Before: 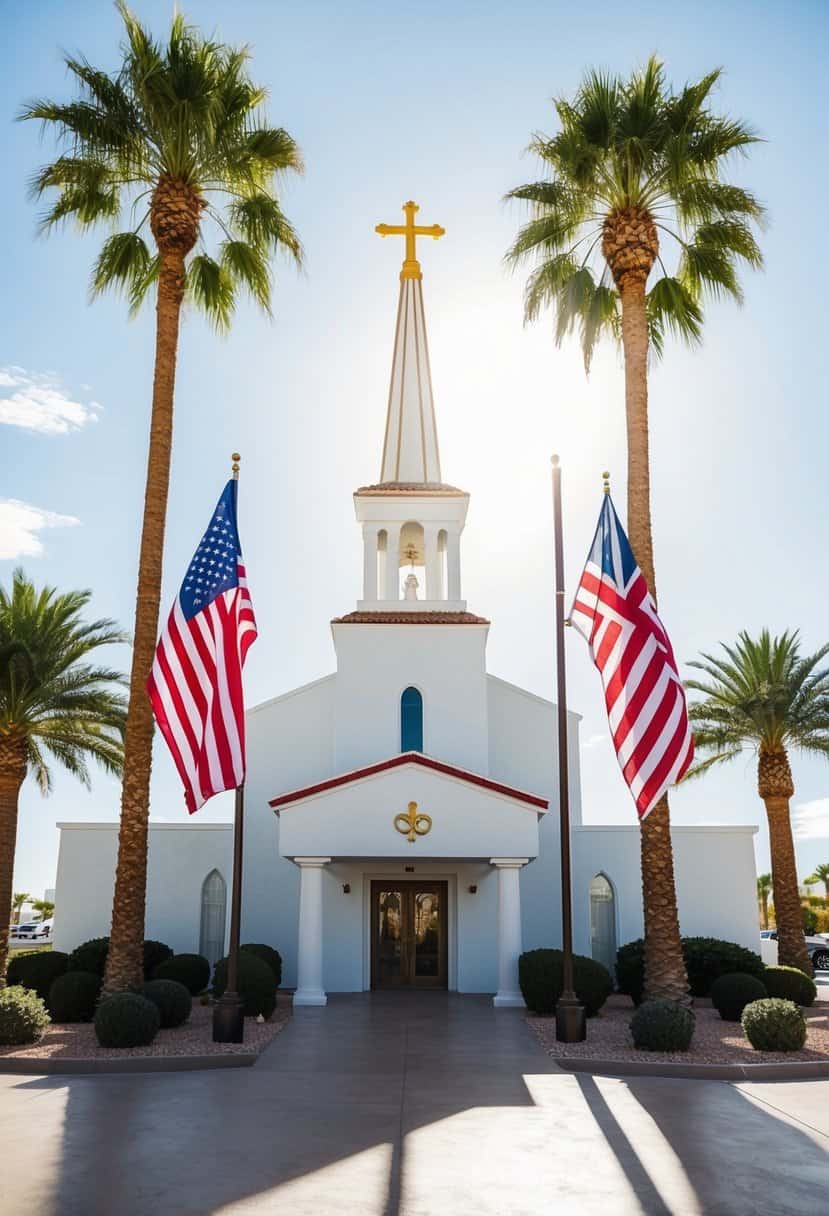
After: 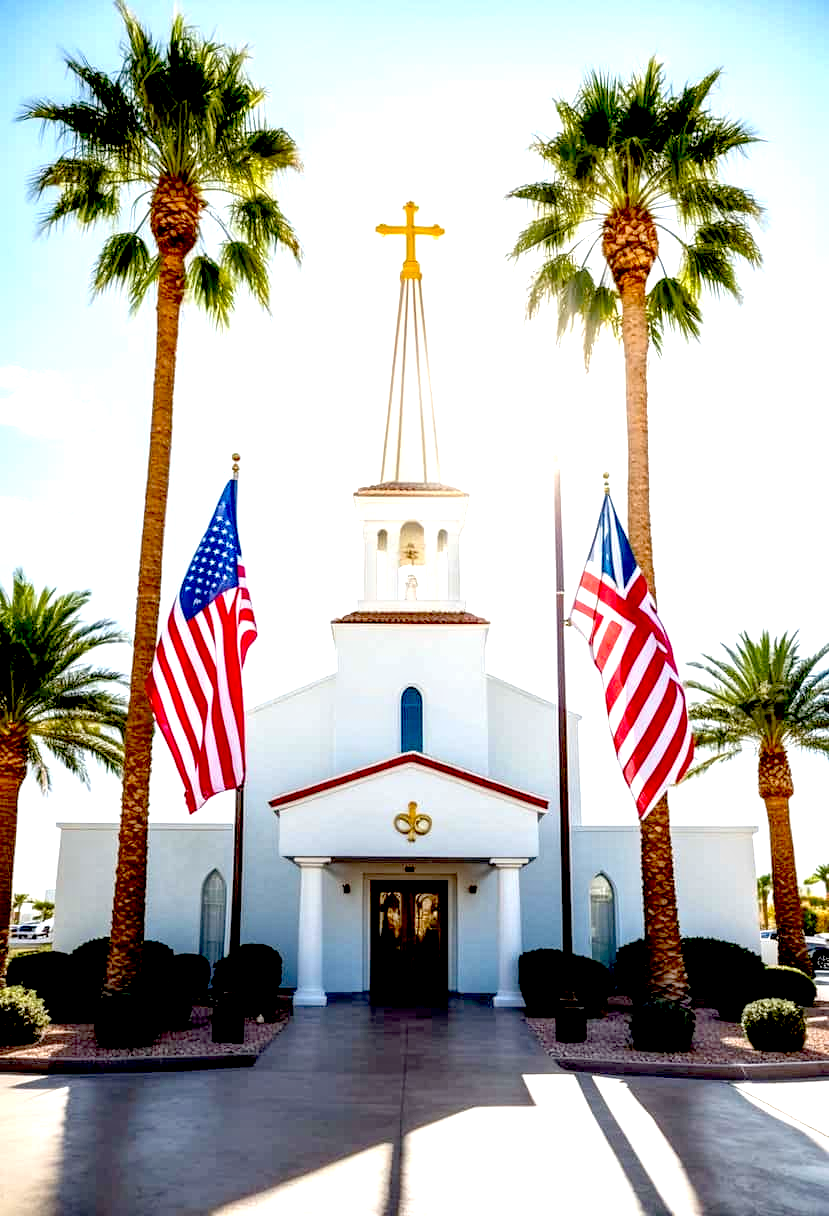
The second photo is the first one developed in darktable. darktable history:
exposure: black level correction 0.034, exposure 0.902 EV, compensate highlight preservation false
local contrast: detail 130%
